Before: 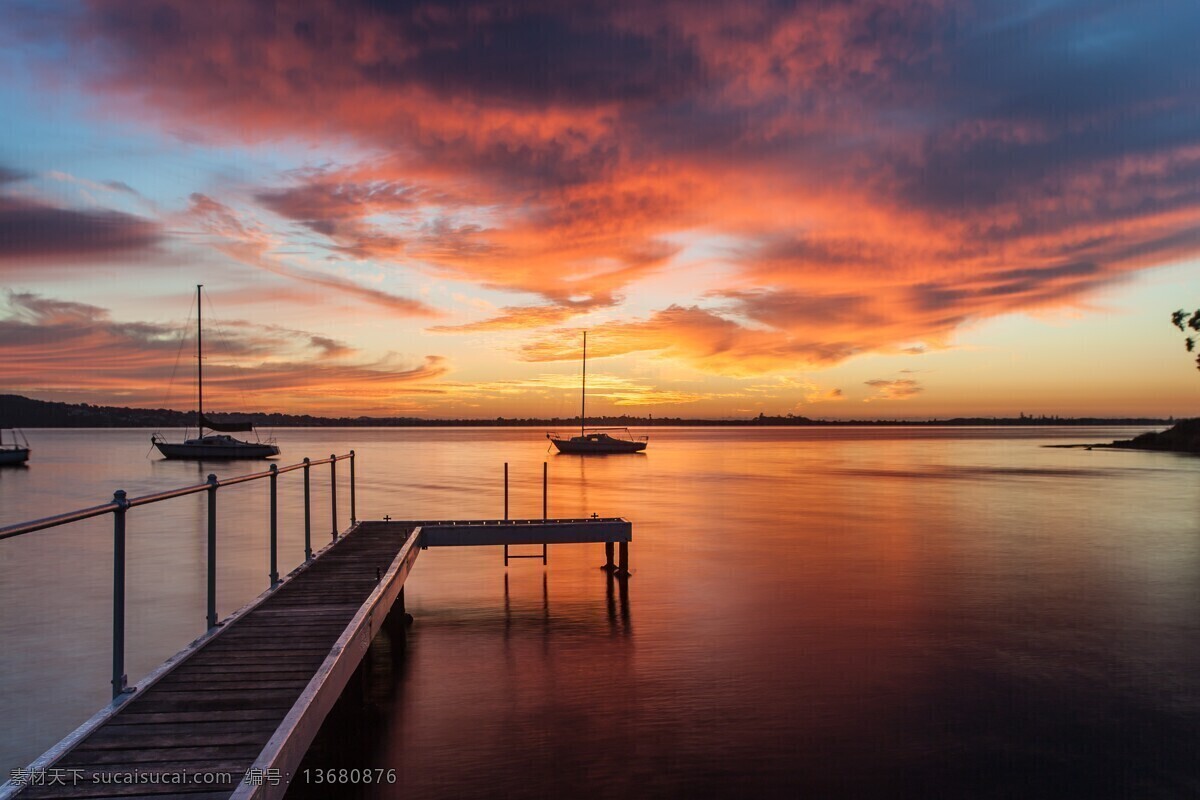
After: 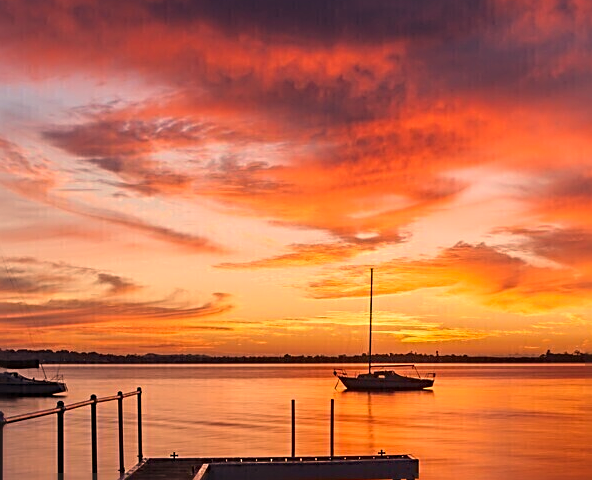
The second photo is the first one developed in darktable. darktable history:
color correction: highlights a* 21.95, highlights b* 22.21
crop: left 17.805%, top 7.897%, right 32.837%, bottom 31.983%
sharpen: radius 2.538, amount 0.637
